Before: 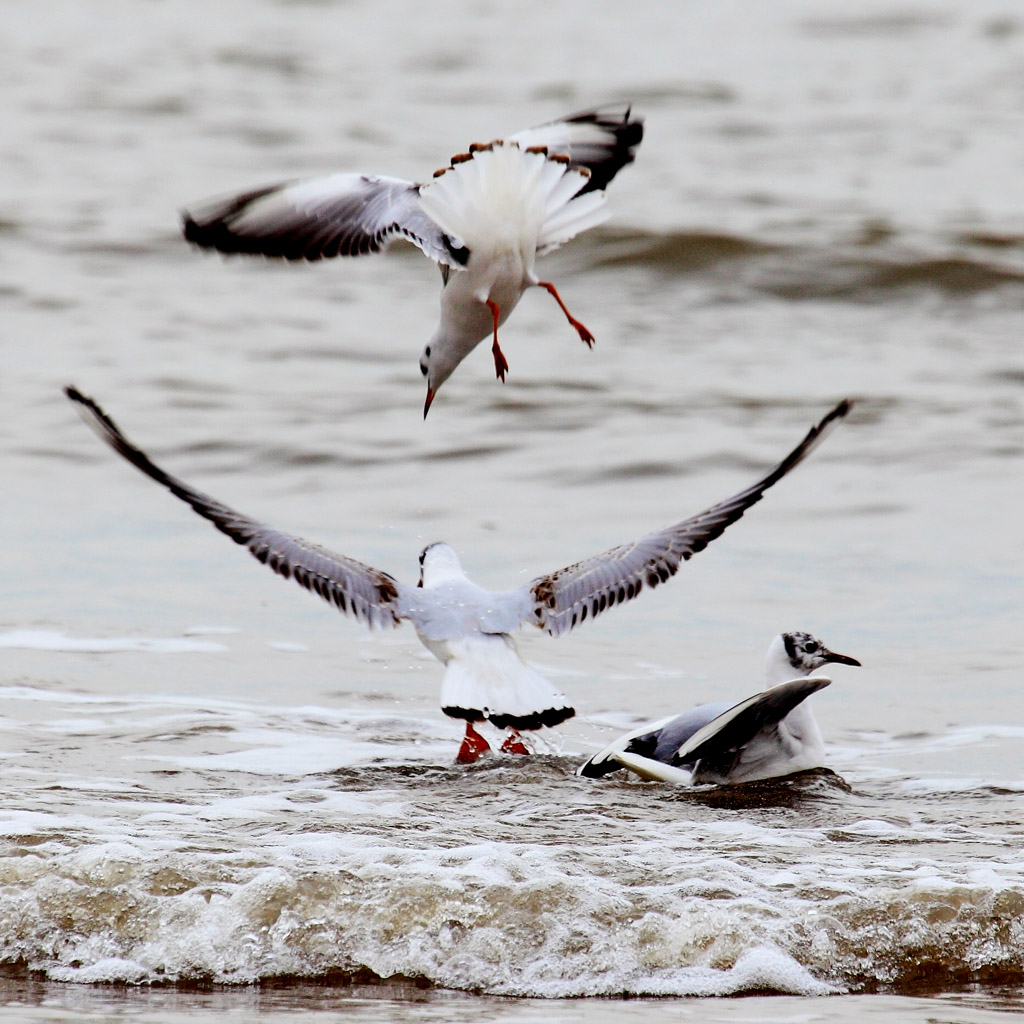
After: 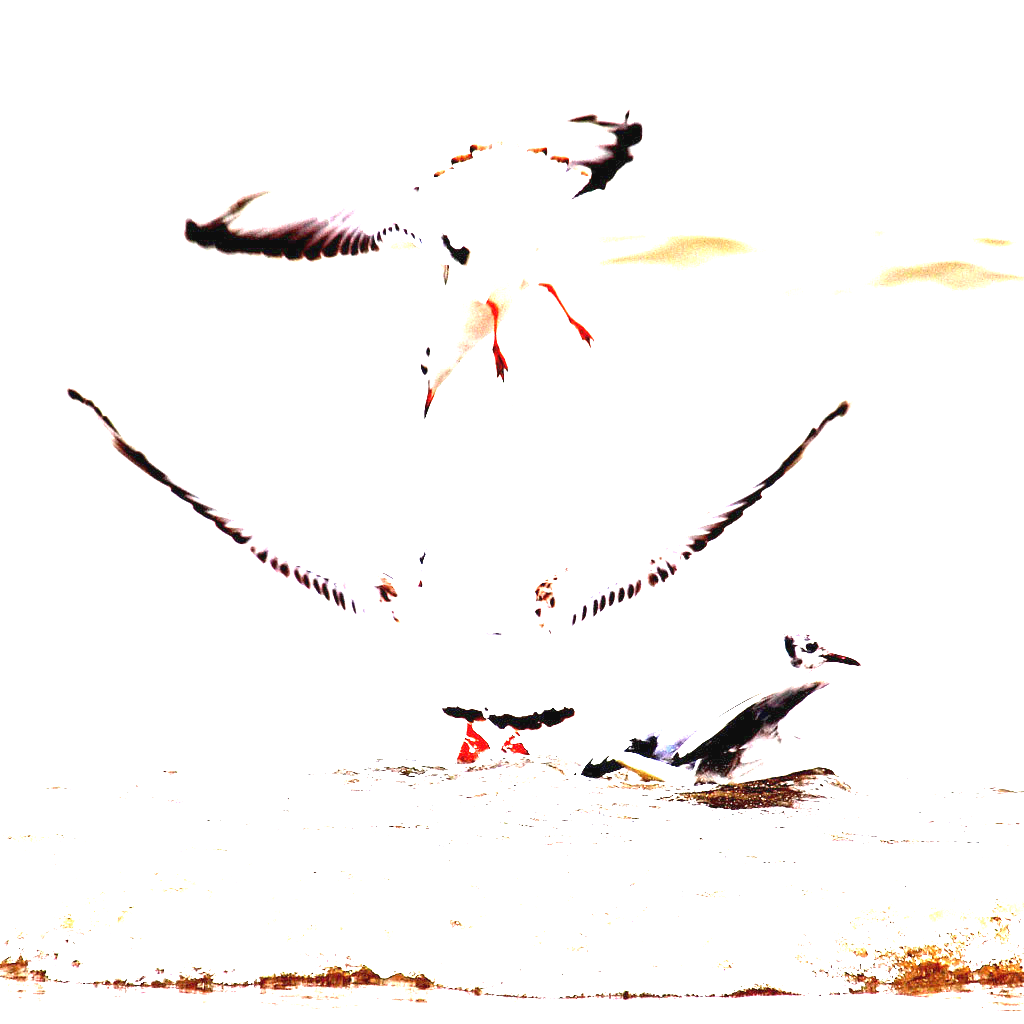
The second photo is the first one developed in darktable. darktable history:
exposure: black level correction 0, exposure 4.025 EV, compensate highlight preservation false
